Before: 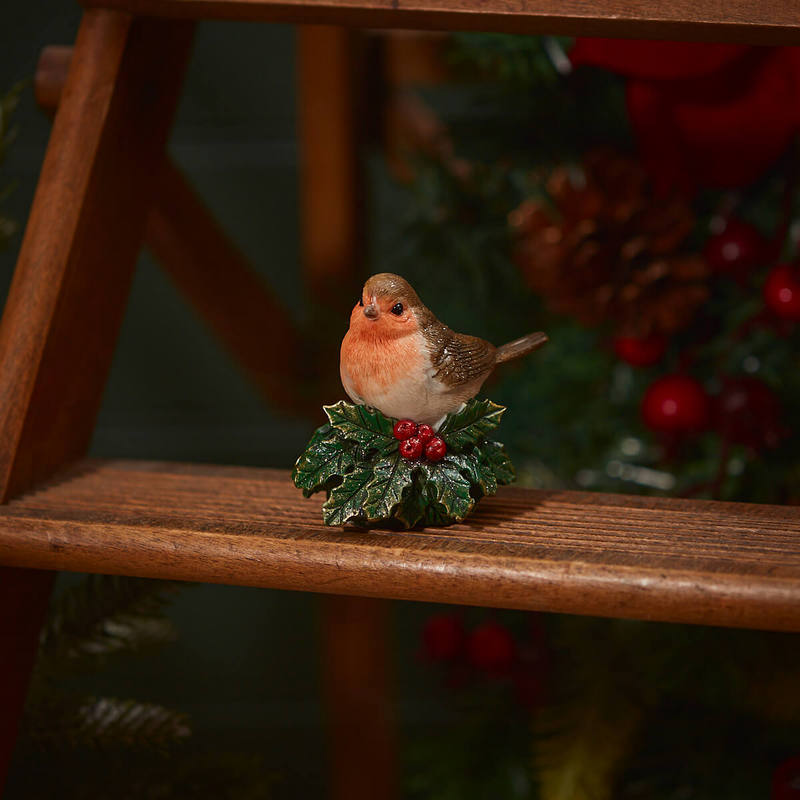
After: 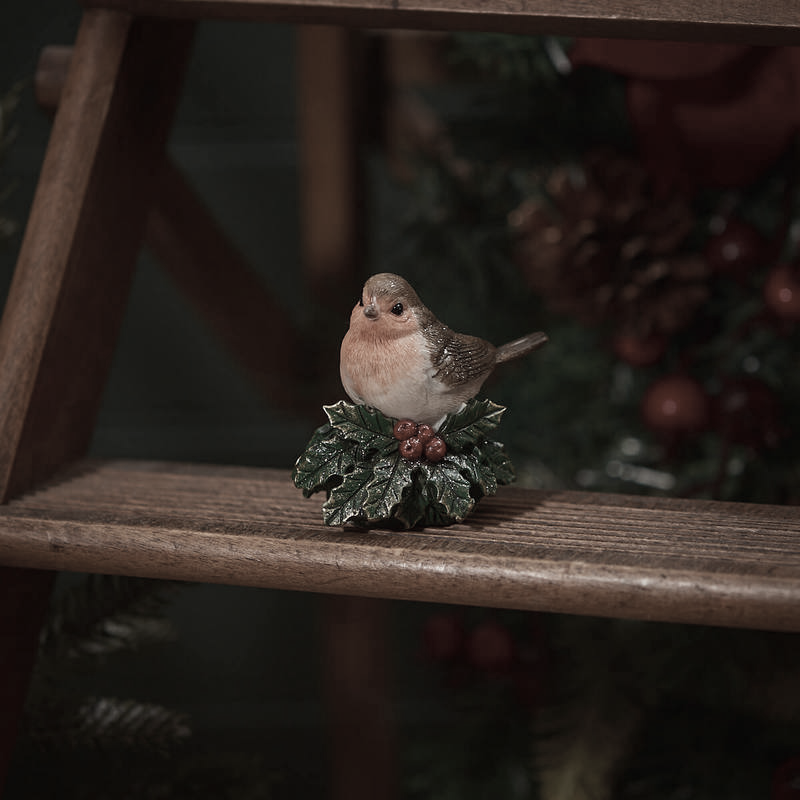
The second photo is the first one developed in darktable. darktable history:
color correction: highlights b* 0.007, saturation 0.33
